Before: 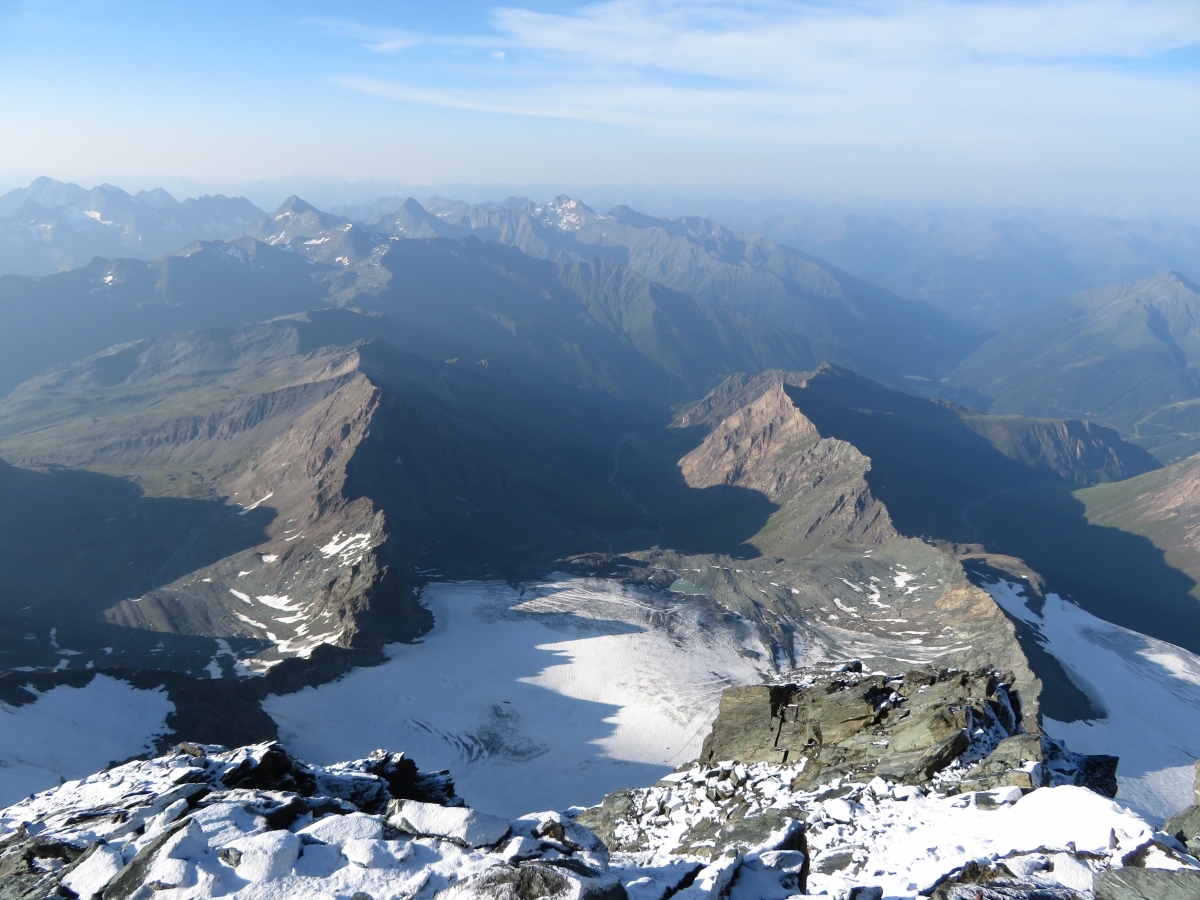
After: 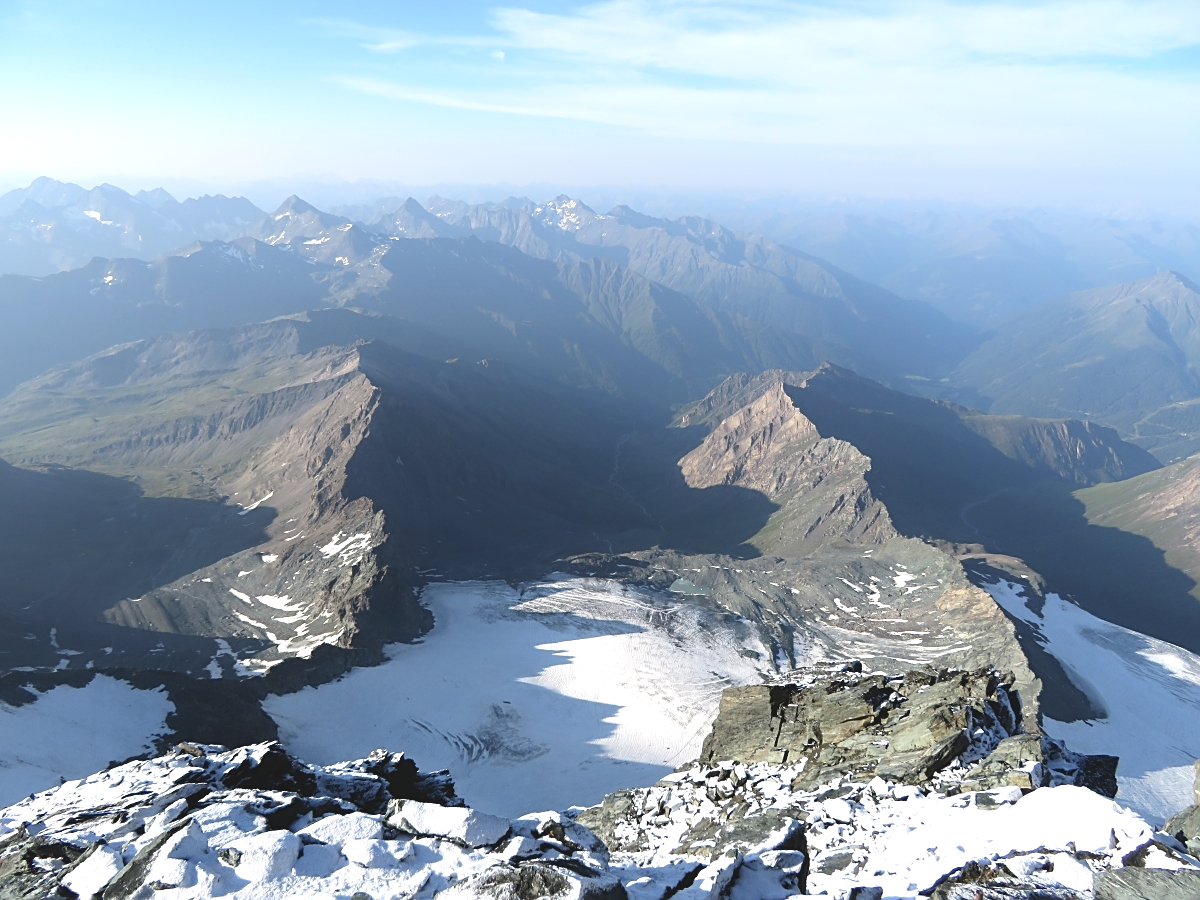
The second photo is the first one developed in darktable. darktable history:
sharpen: on, module defaults
tone equalizer: -8 EV -0.76 EV, -7 EV -0.674 EV, -6 EV -0.571 EV, -5 EV -0.375 EV, -3 EV 0.398 EV, -2 EV 0.6 EV, -1 EV 0.682 EV, +0 EV 0.759 EV, edges refinement/feathering 500, mask exposure compensation -1.57 EV, preserve details guided filter
contrast brightness saturation: contrast -0.143, brightness 0.05, saturation -0.126
